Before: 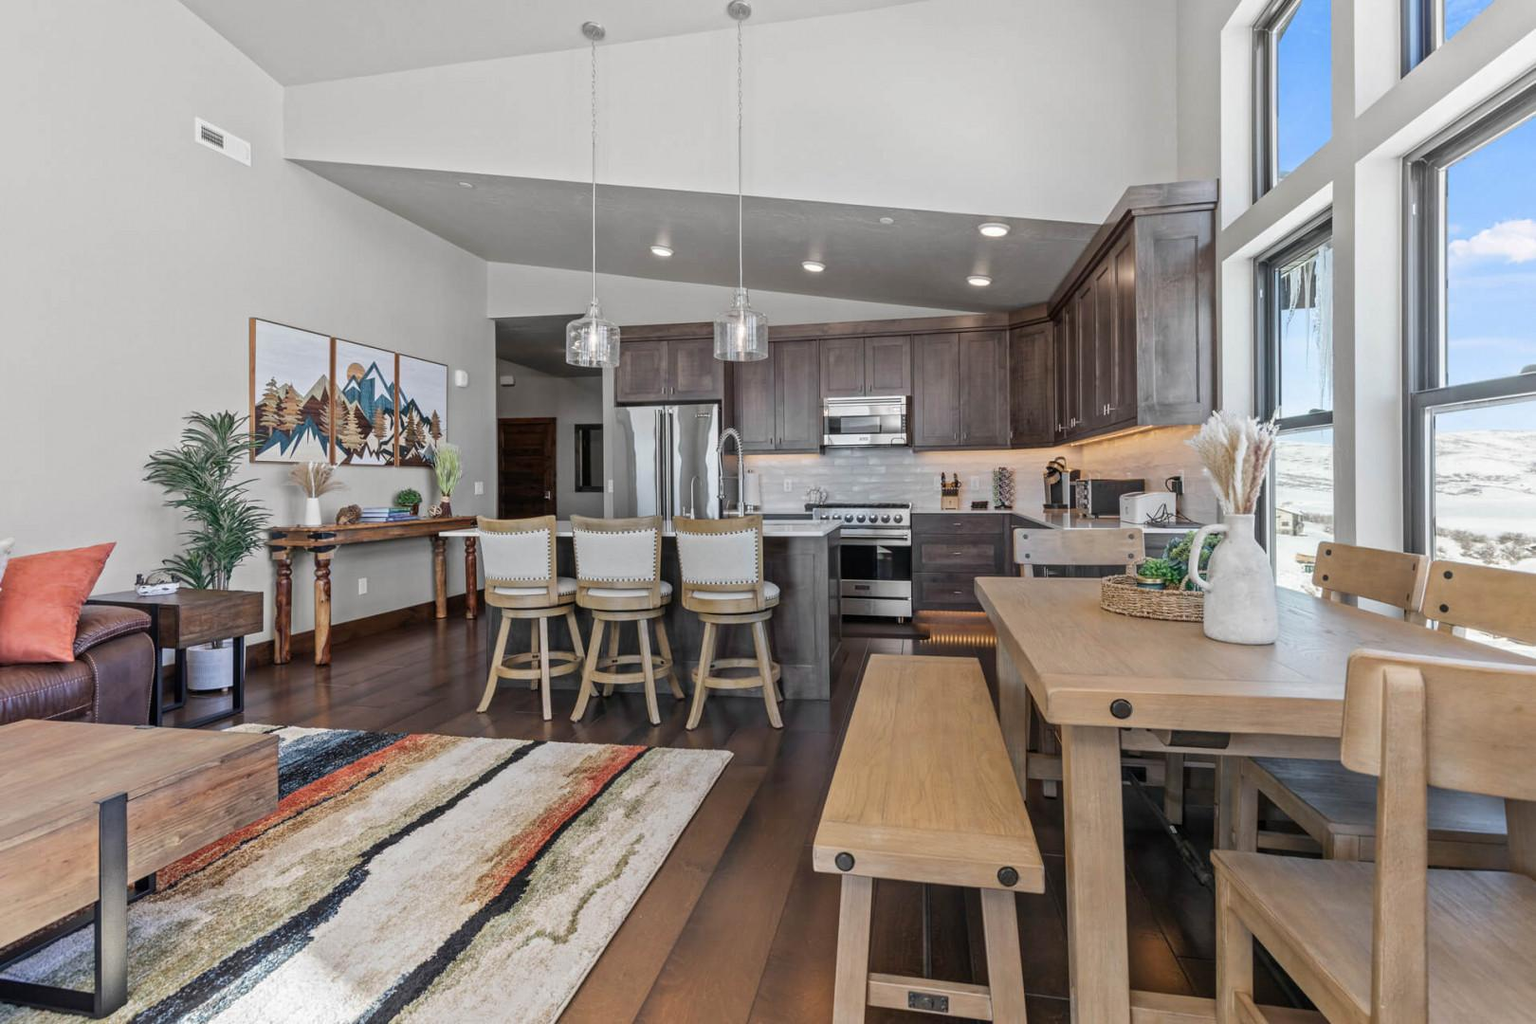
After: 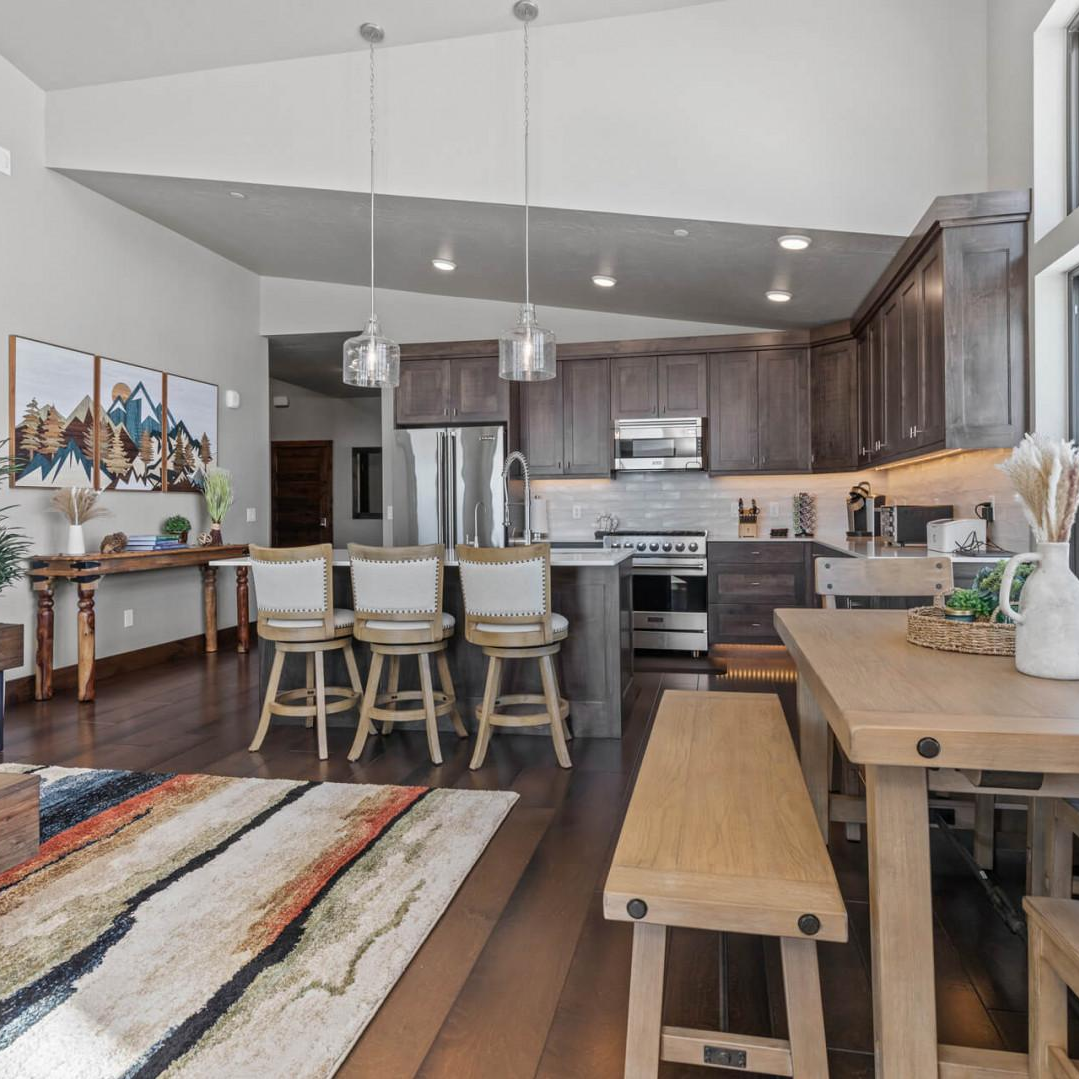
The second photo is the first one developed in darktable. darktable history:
crop and rotate: left 15.693%, right 17.667%
